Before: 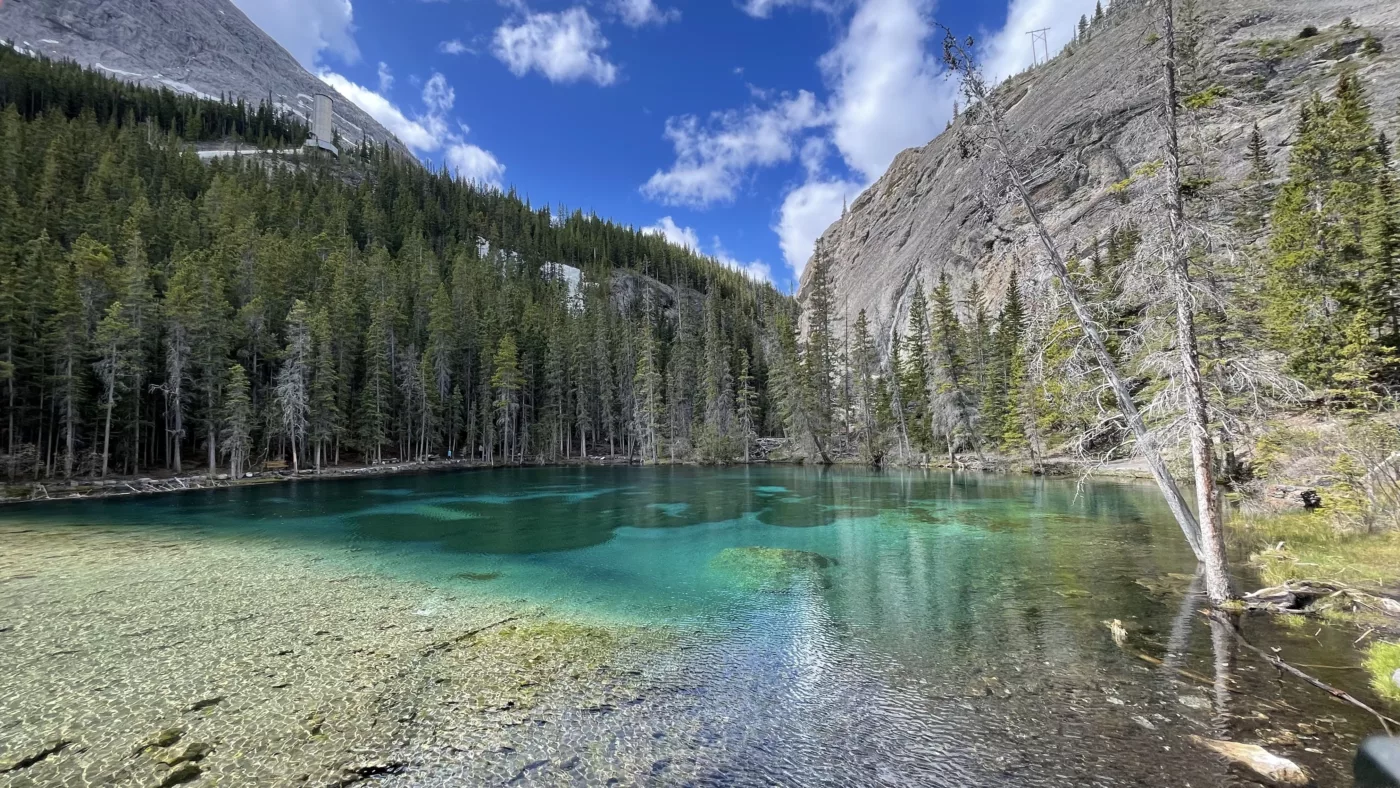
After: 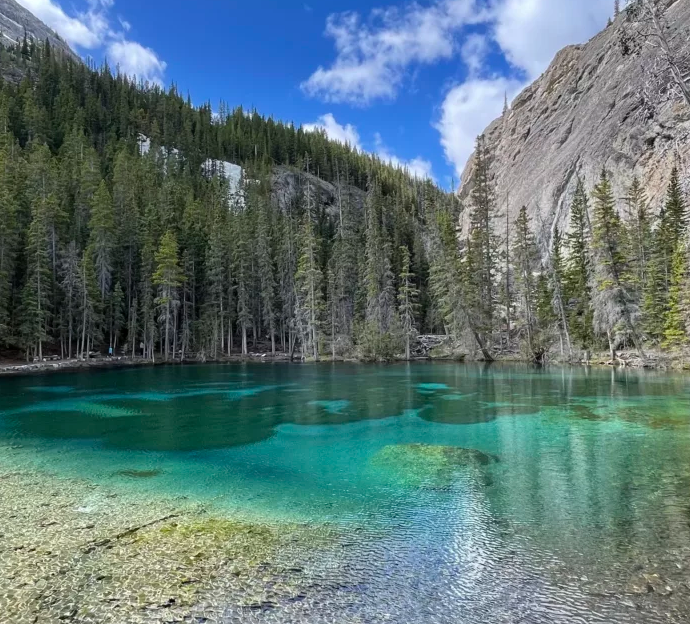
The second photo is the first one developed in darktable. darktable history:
crop and rotate: angle 0.011°, left 24.259%, top 13.101%, right 26.374%, bottom 7.68%
